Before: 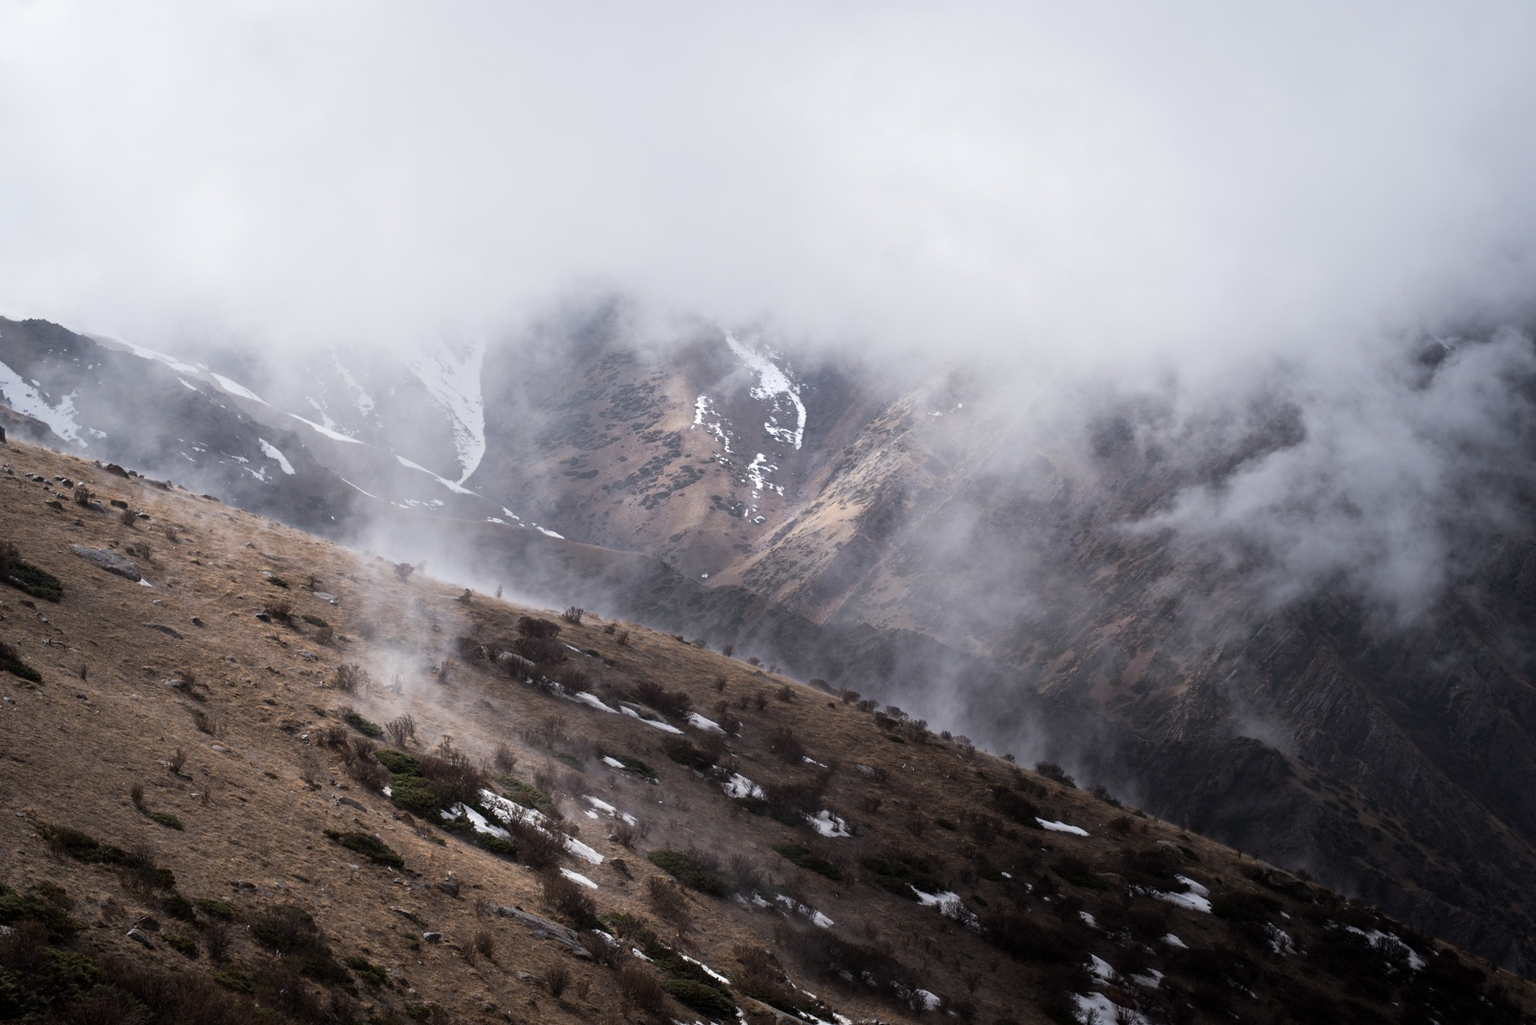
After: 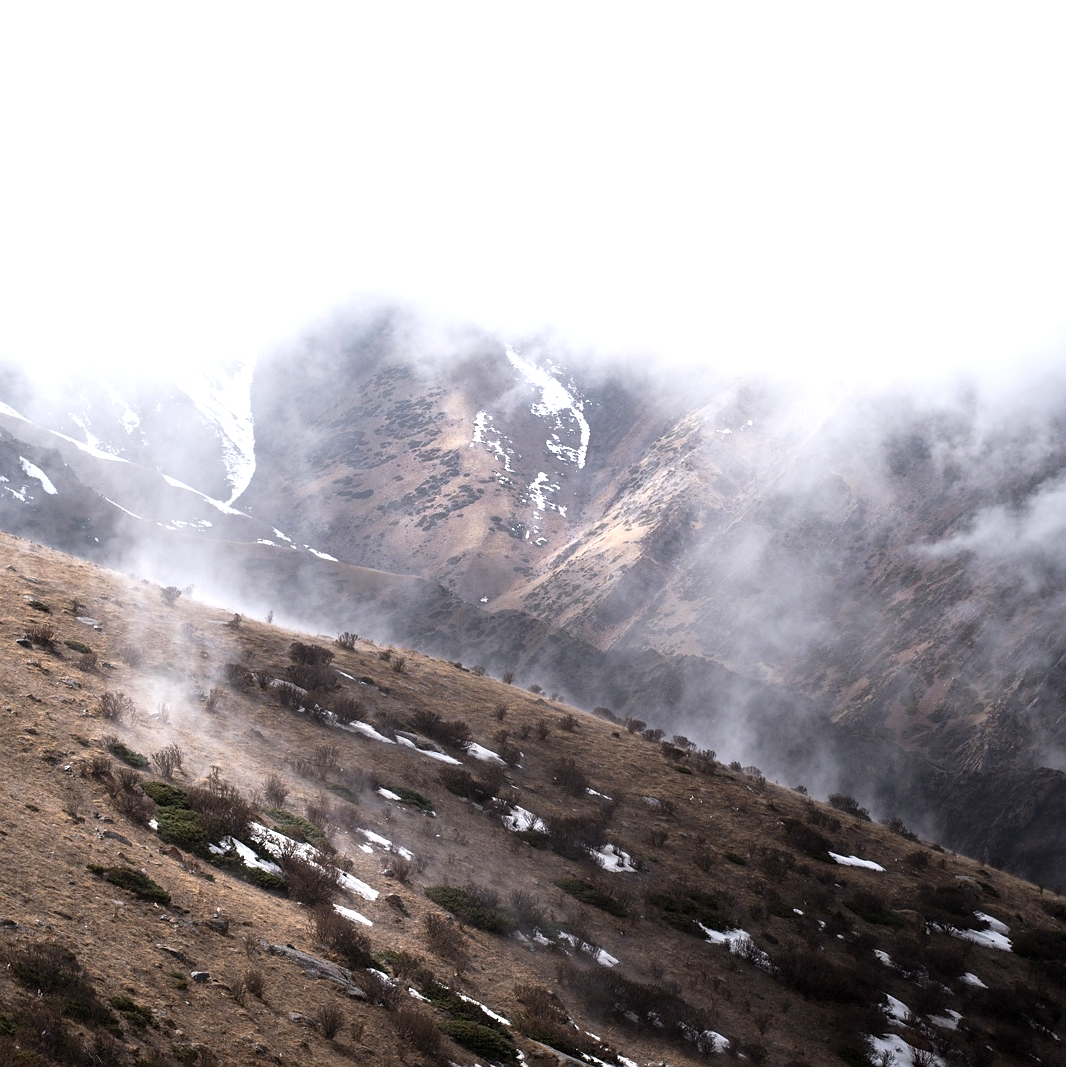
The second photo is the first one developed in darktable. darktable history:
sharpen: radius 0.996
exposure: black level correction 0, exposure 0.697 EV, compensate highlight preservation false
crop and rotate: left 15.642%, right 17.73%
